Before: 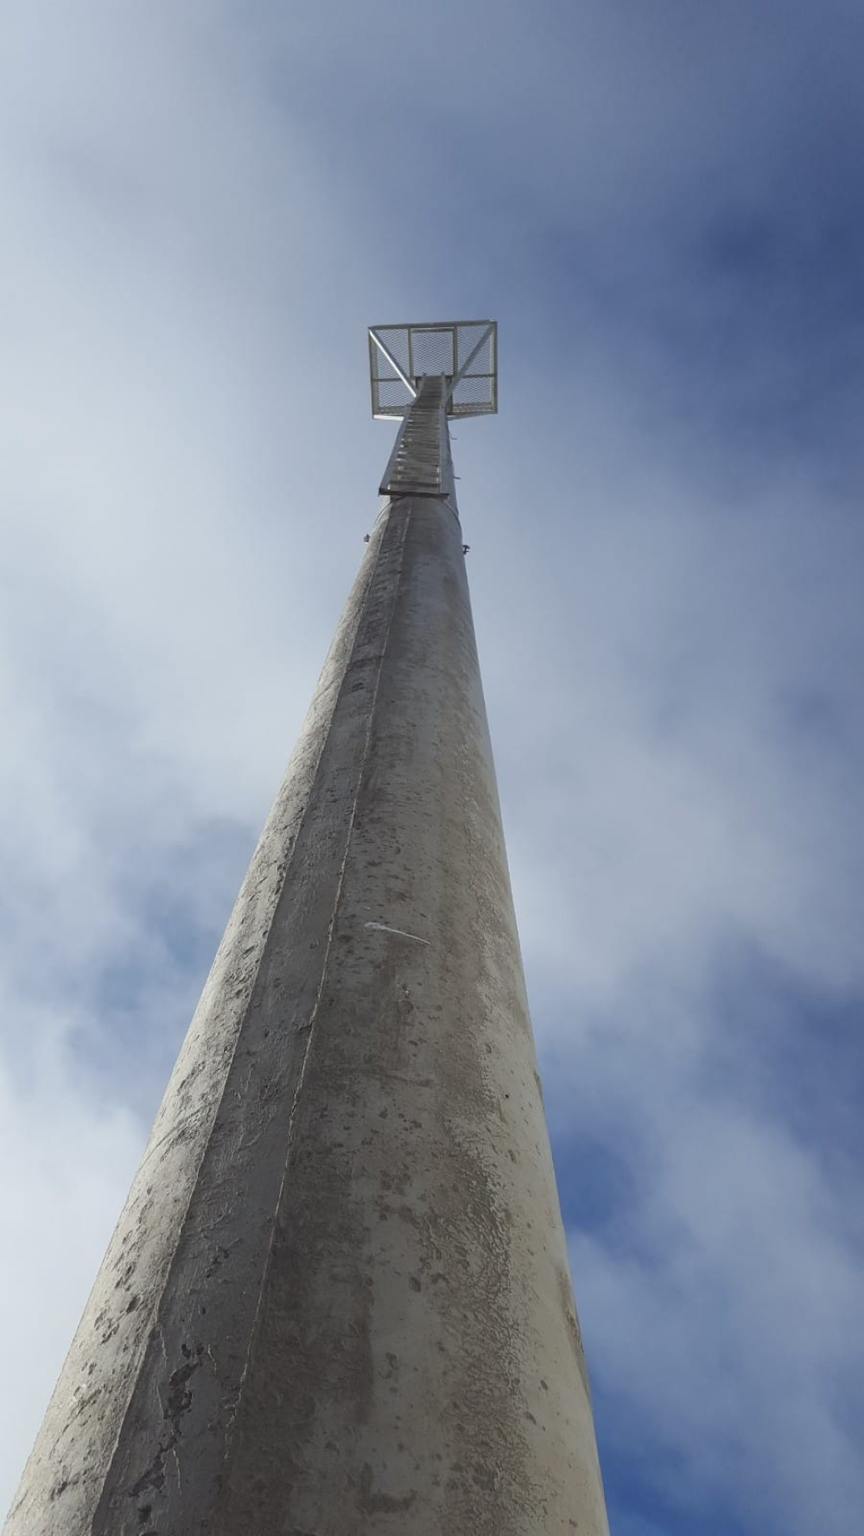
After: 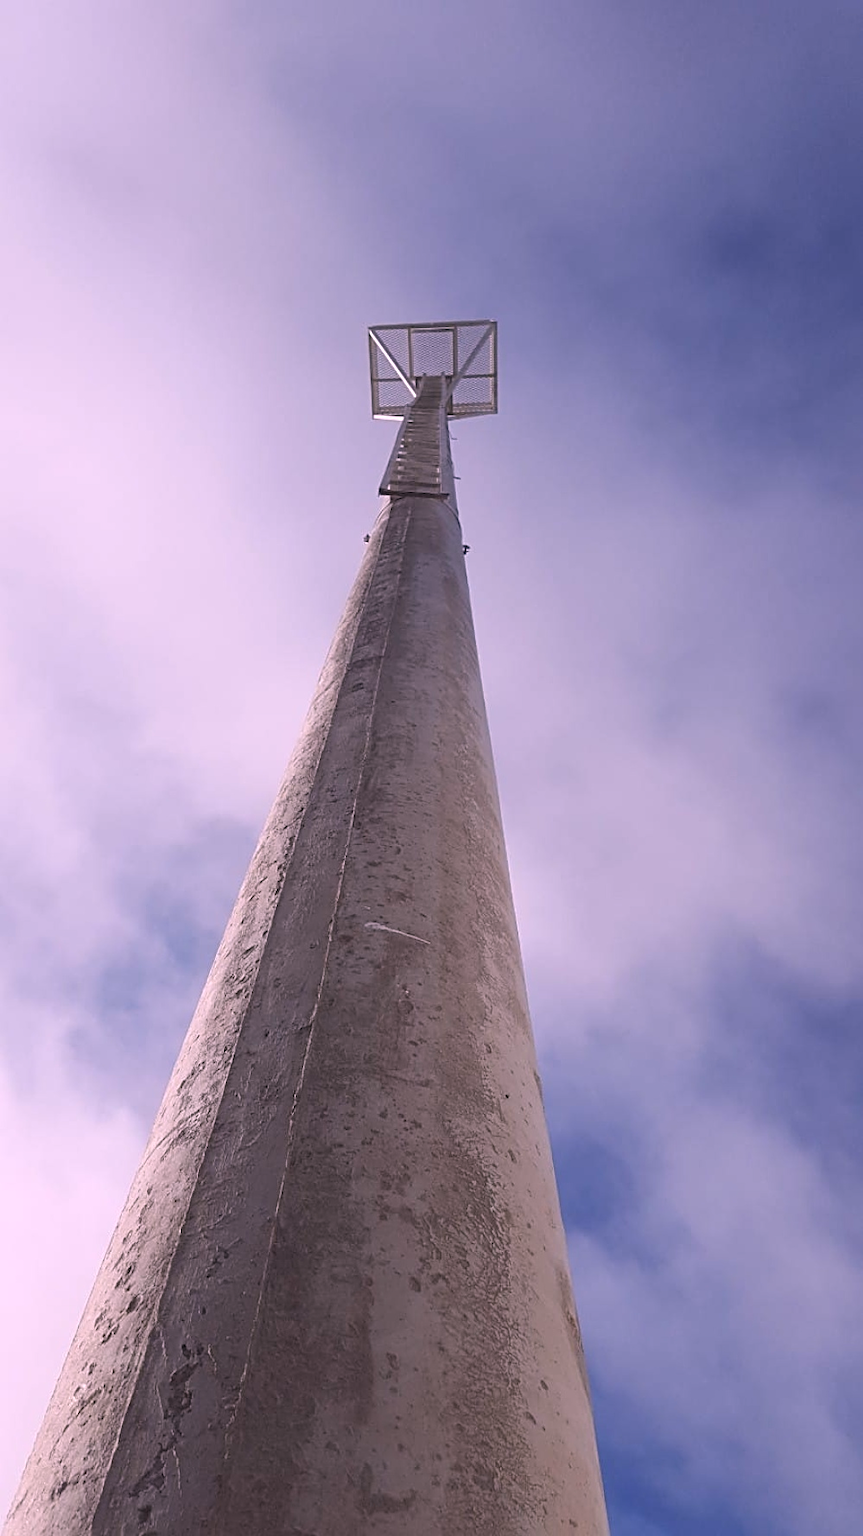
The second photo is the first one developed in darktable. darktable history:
sharpen: radius 2.767
white balance: red 1.188, blue 1.11
